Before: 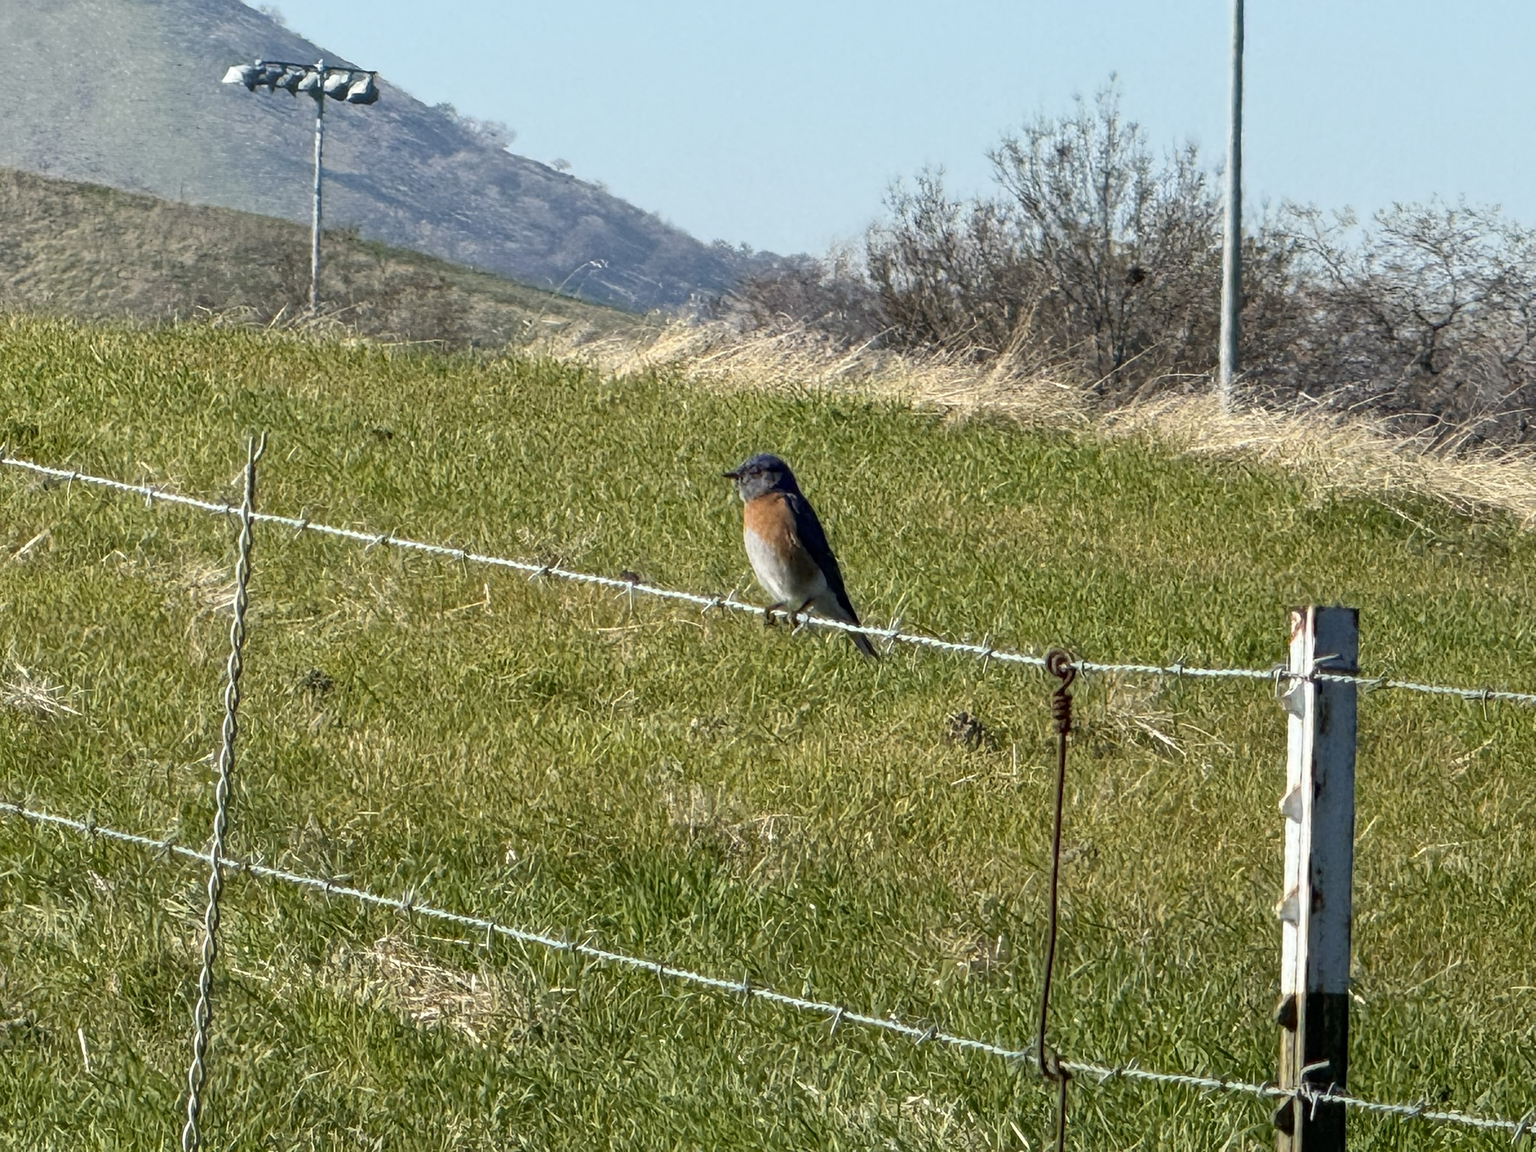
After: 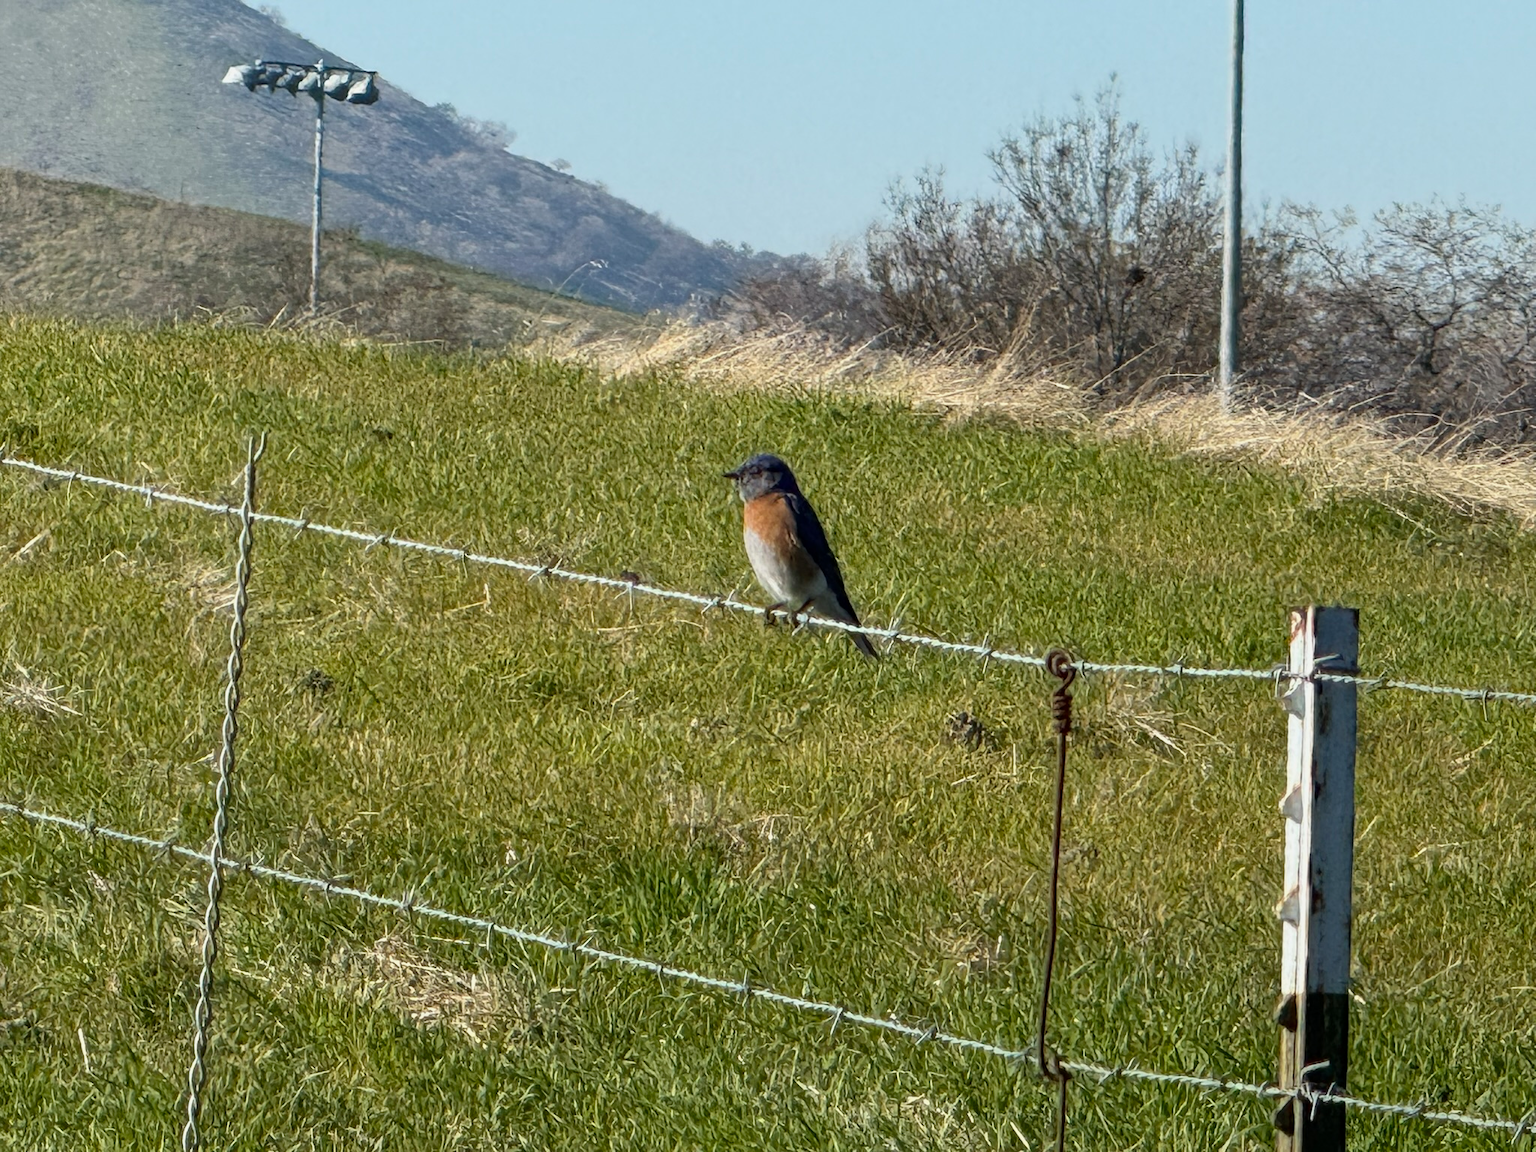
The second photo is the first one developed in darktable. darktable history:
exposure: exposure -0.156 EV, compensate exposure bias true, compensate highlight preservation false
